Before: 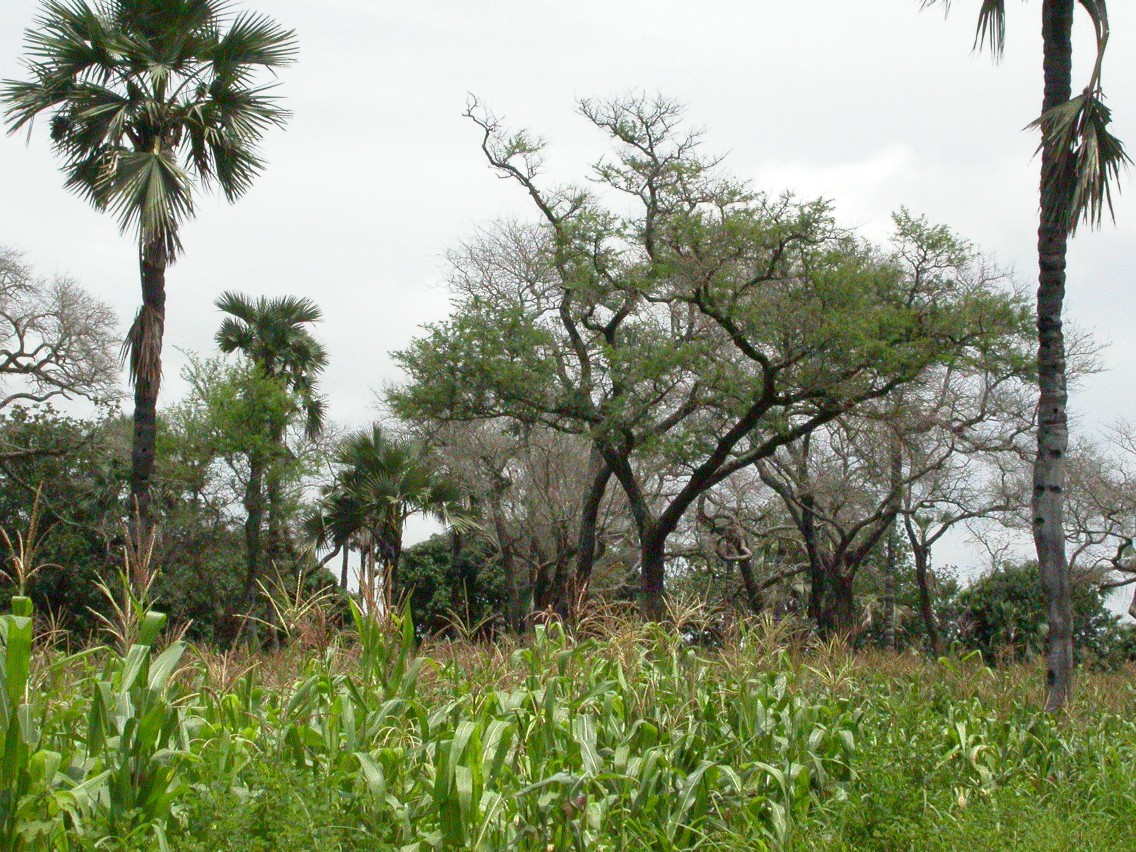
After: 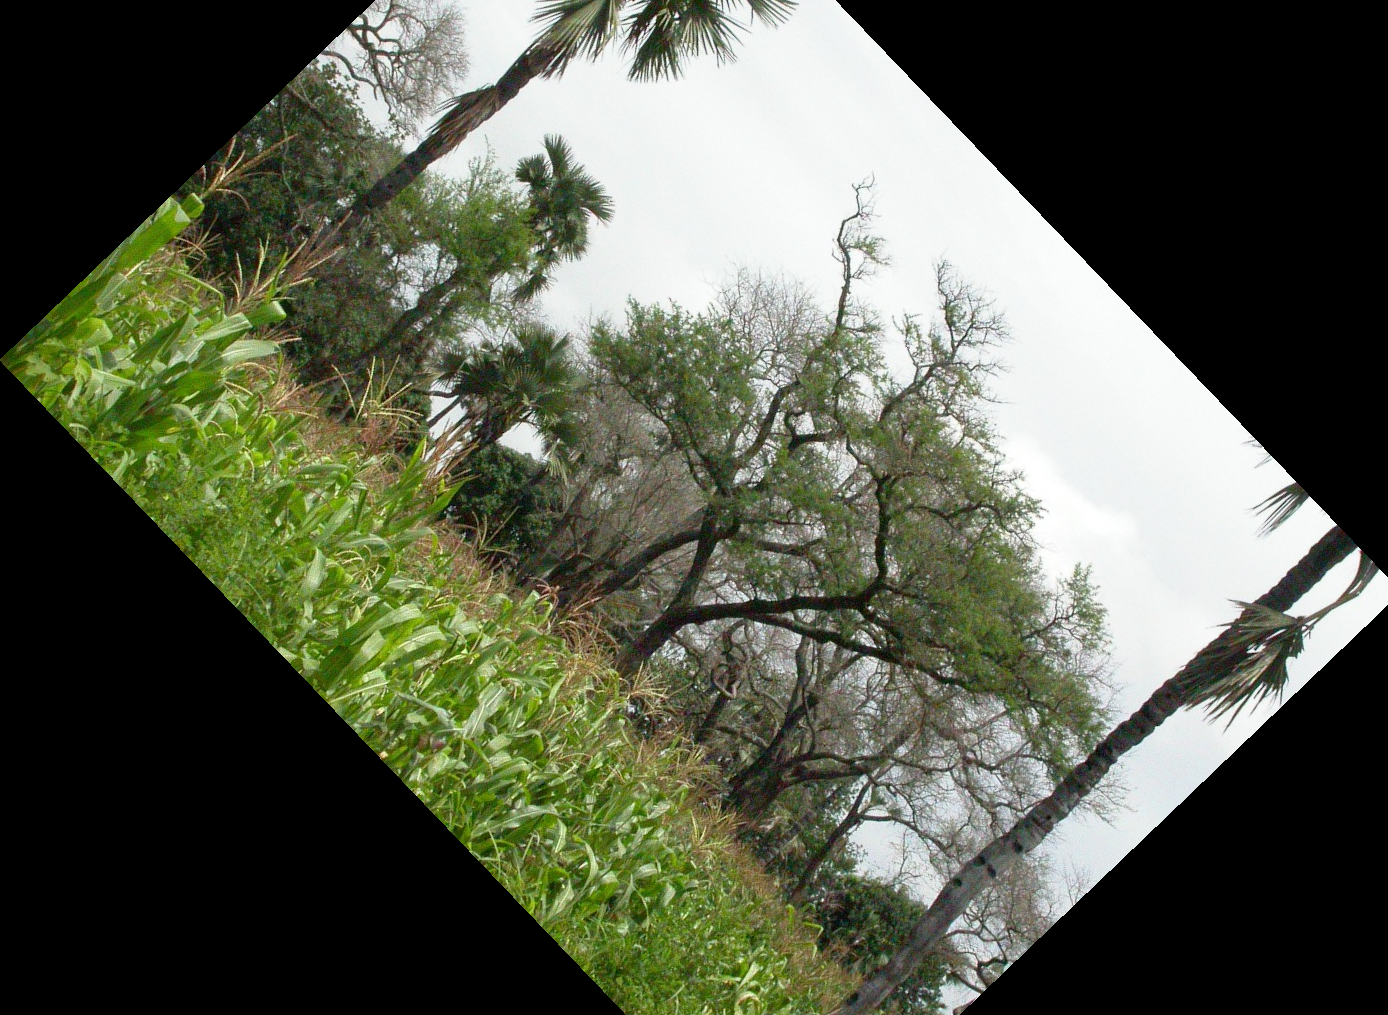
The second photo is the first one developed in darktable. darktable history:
exposure: exposure 0 EV, compensate highlight preservation false
crop and rotate: angle -46.26°, top 16.234%, right 0.912%, bottom 11.704%
